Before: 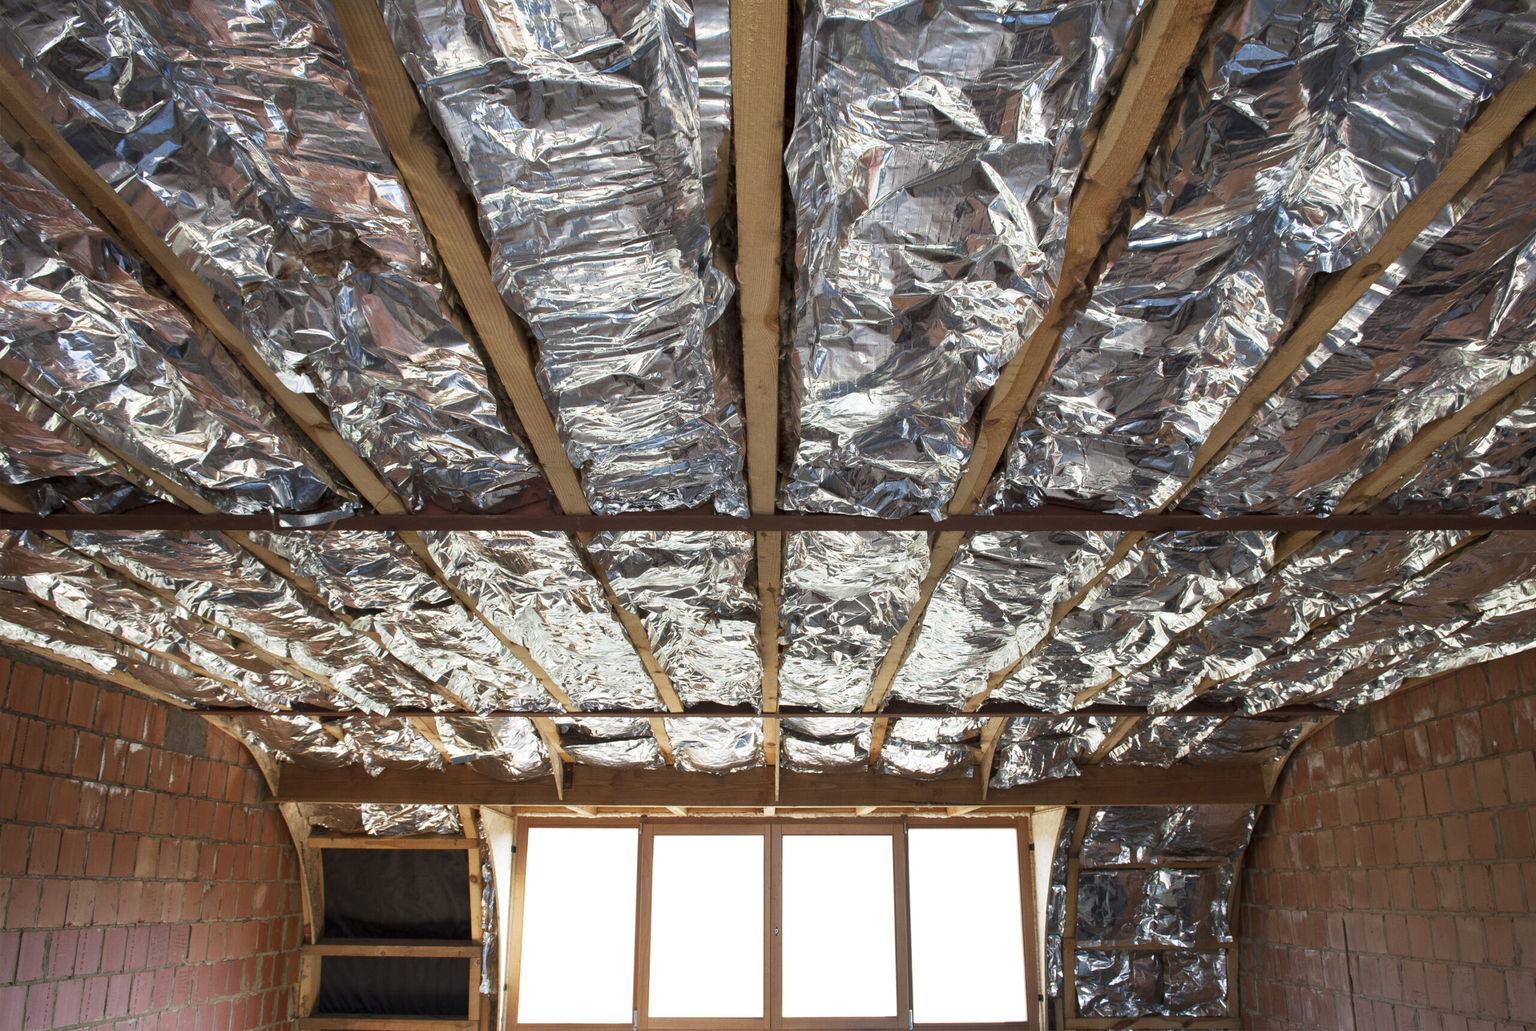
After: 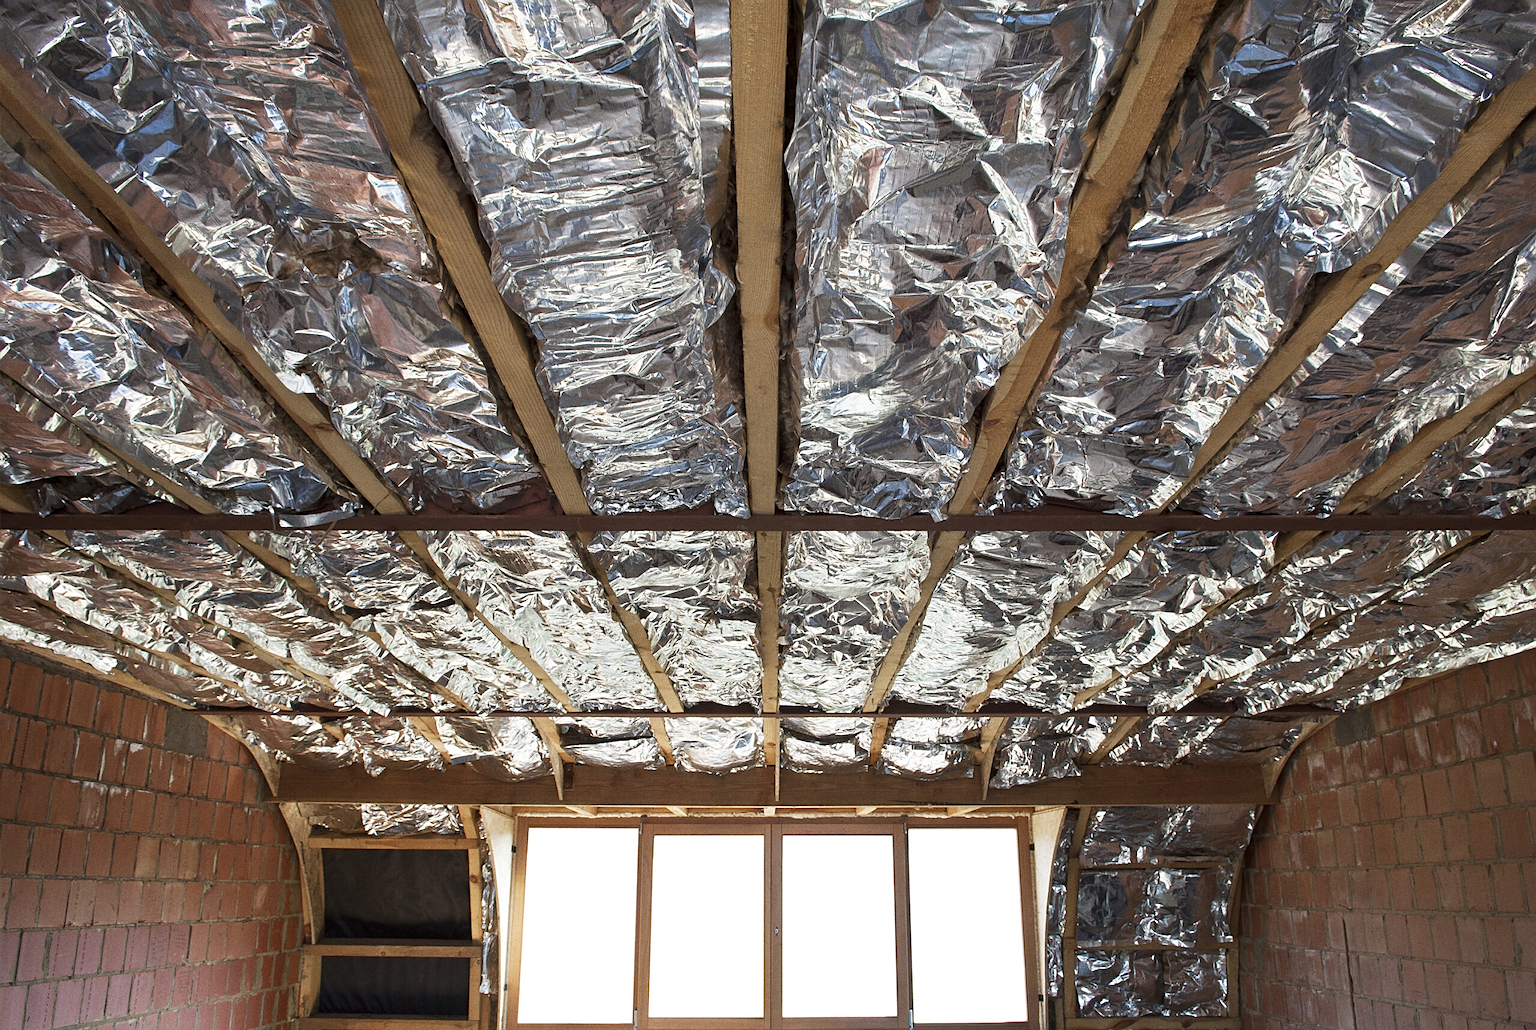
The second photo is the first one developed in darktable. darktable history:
grain: coarseness 3.21 ISO
sharpen: on, module defaults
